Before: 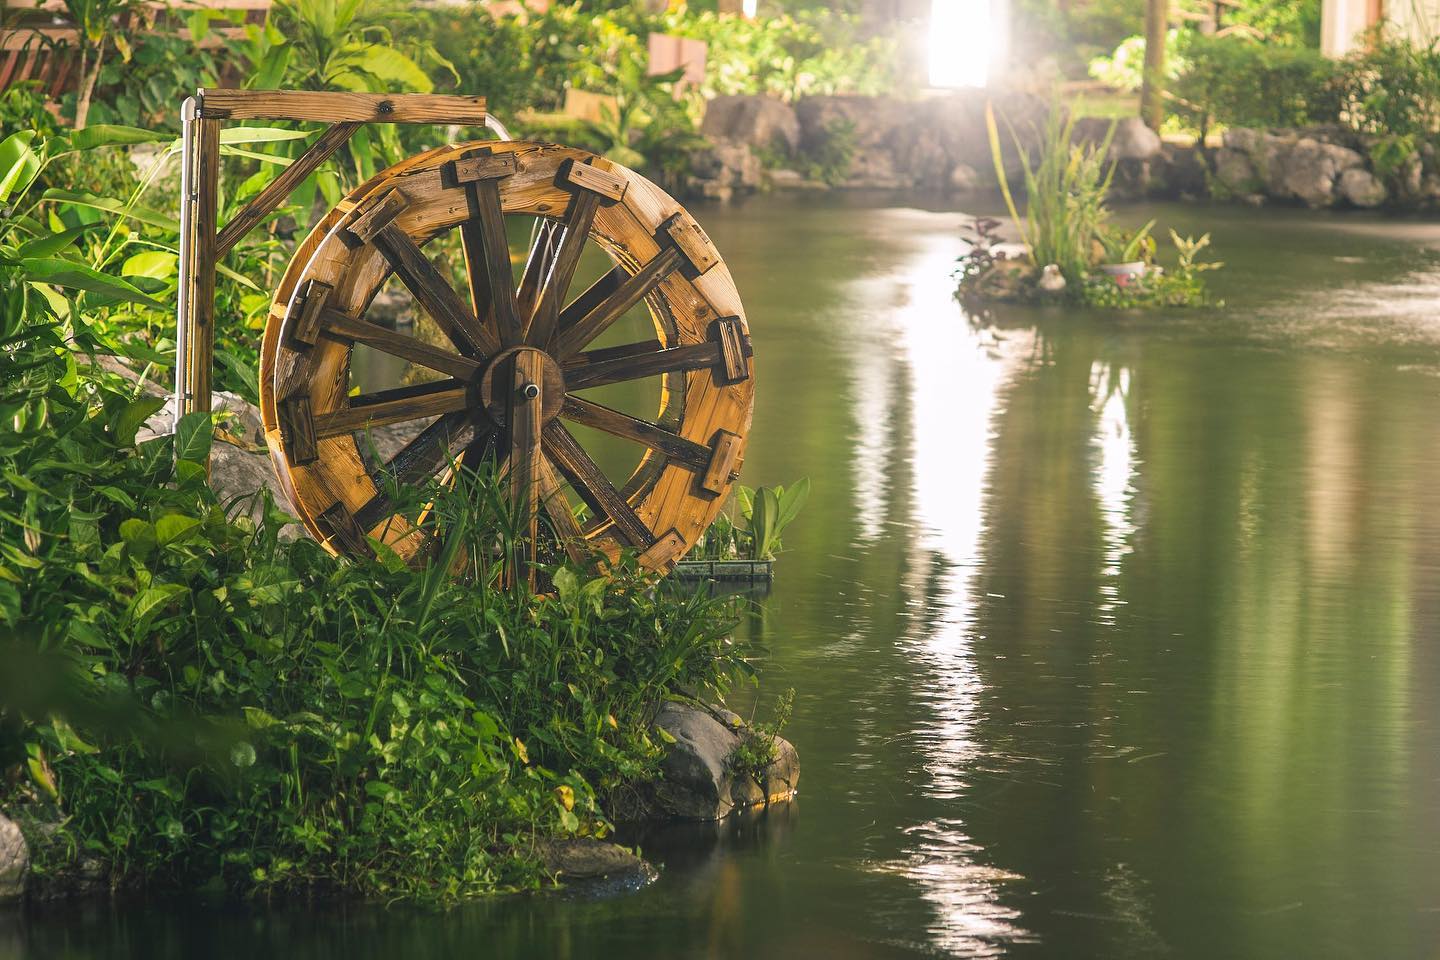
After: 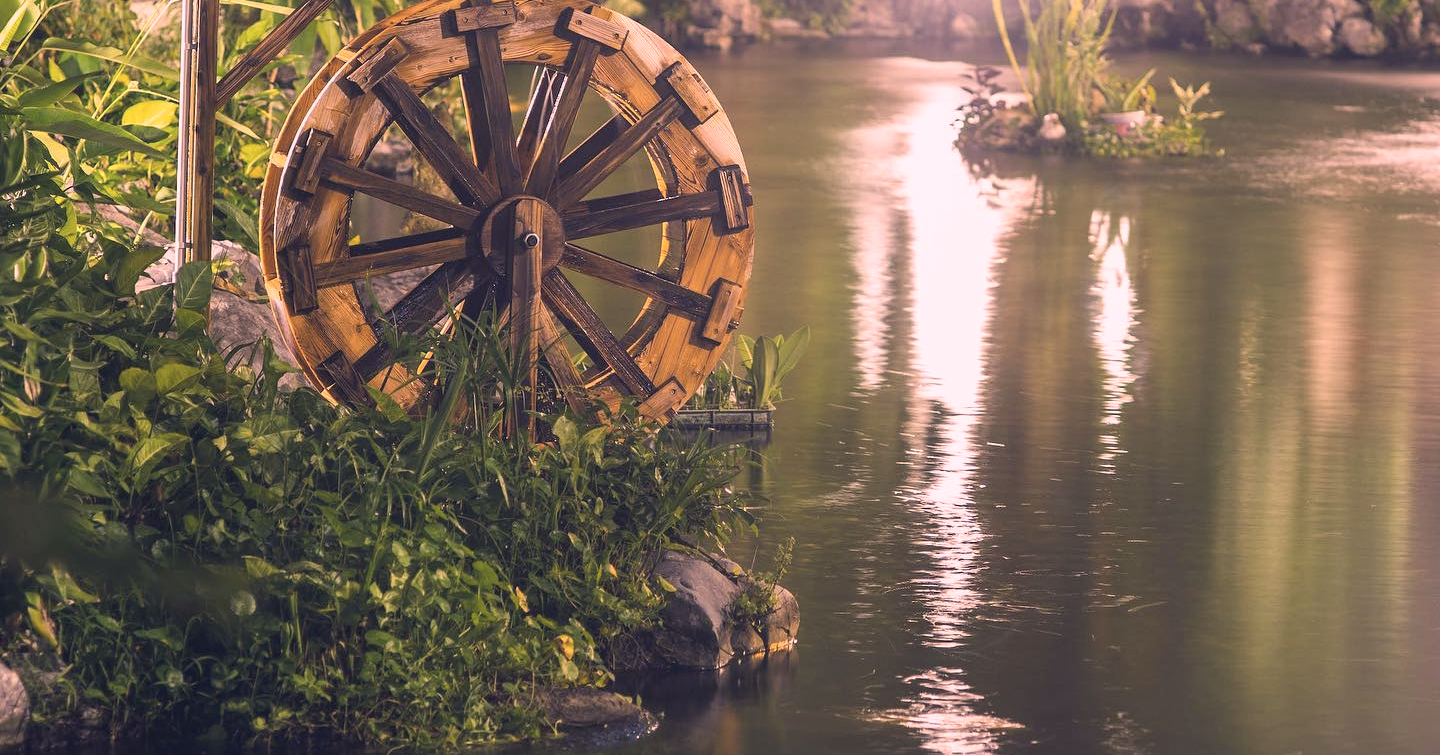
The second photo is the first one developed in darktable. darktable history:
color correction: highlights a* 19.59, highlights b* 27.49, shadows a* 3.46, shadows b* -17.28, saturation 0.73
crop and rotate: top 15.774%, bottom 5.506%
white balance: red 1.042, blue 1.17
